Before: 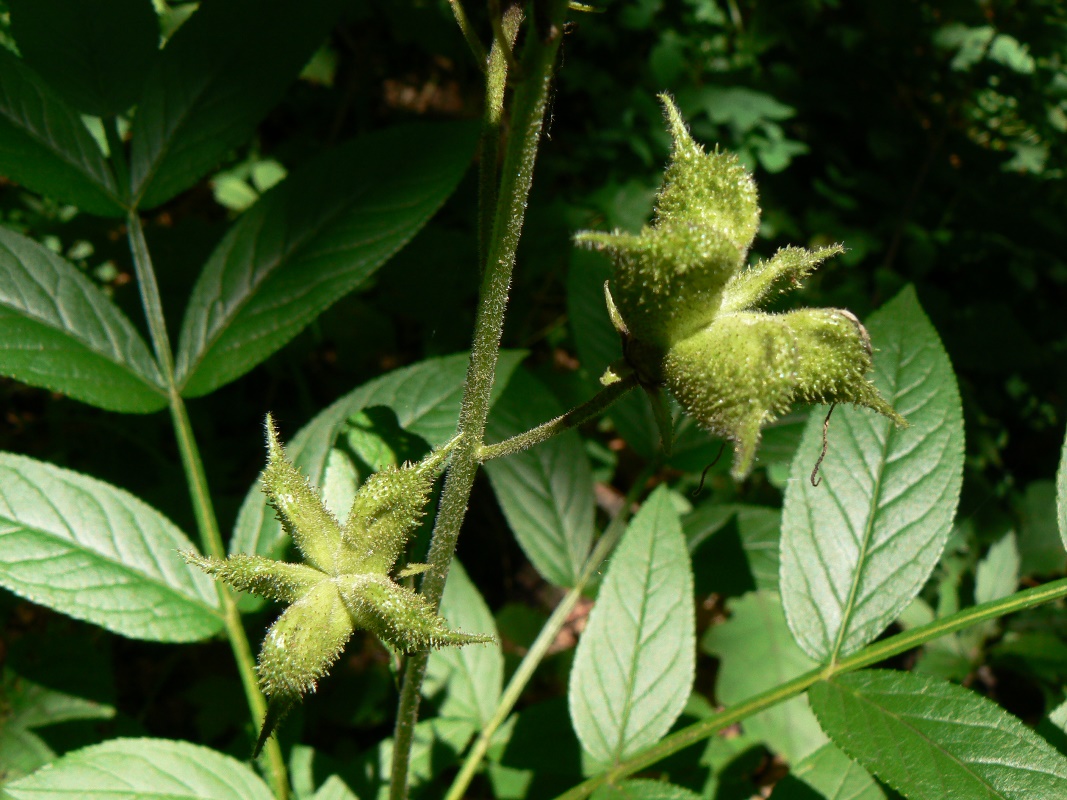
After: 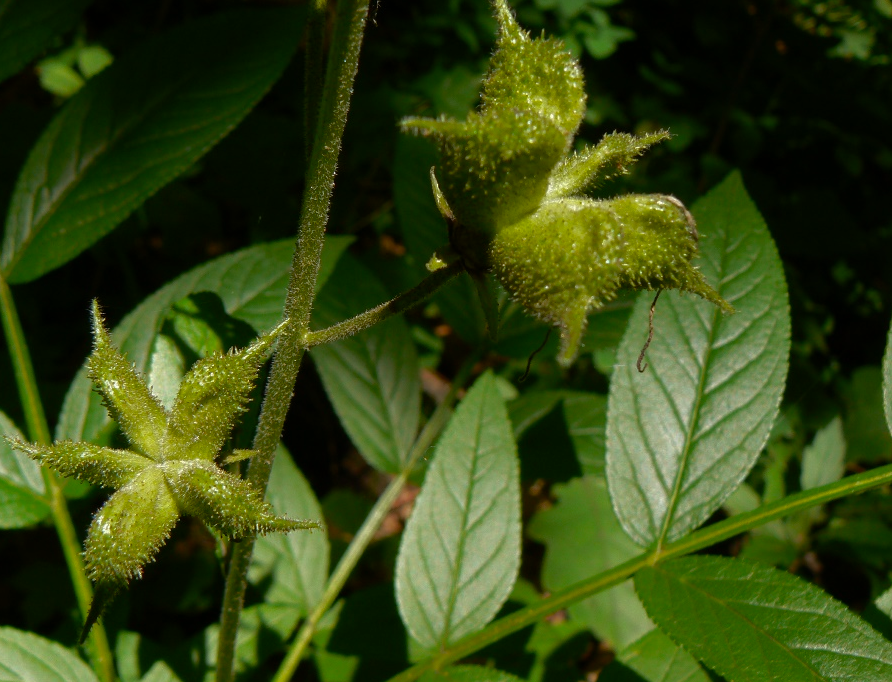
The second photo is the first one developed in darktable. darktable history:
crop: left 16.324%, top 14.32%
color balance rgb: power › chroma 0.688%, power › hue 60°, perceptual saturation grading › global saturation 25.561%
base curve: curves: ch0 [(0, 0) (0.841, 0.609) (1, 1)]
